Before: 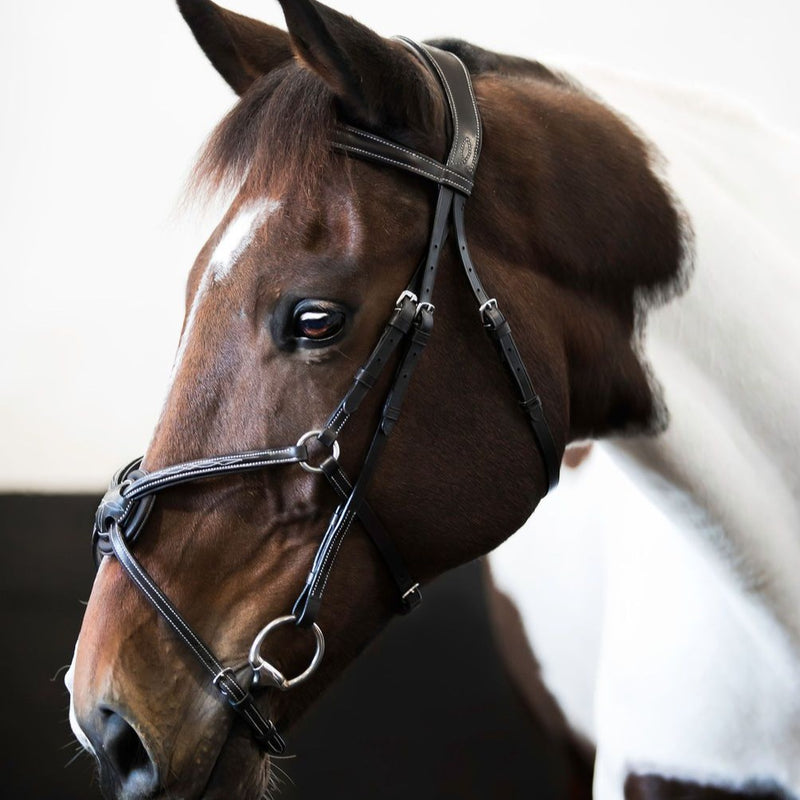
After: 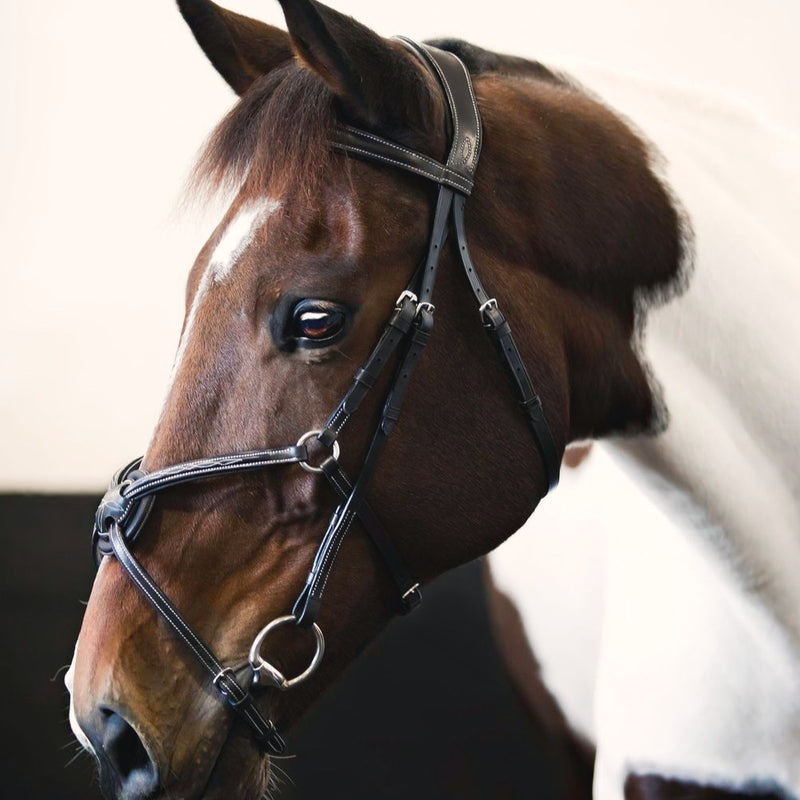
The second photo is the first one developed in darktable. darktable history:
haze removal: compatibility mode true, adaptive false
color balance rgb: shadows lift › chroma 2%, shadows lift › hue 250°, power › hue 326.4°, highlights gain › chroma 2%, highlights gain › hue 64.8°, global offset › luminance 0.5%, global offset › hue 58.8°, perceptual saturation grading › highlights -25%, perceptual saturation grading › shadows 30%, global vibrance 15%
